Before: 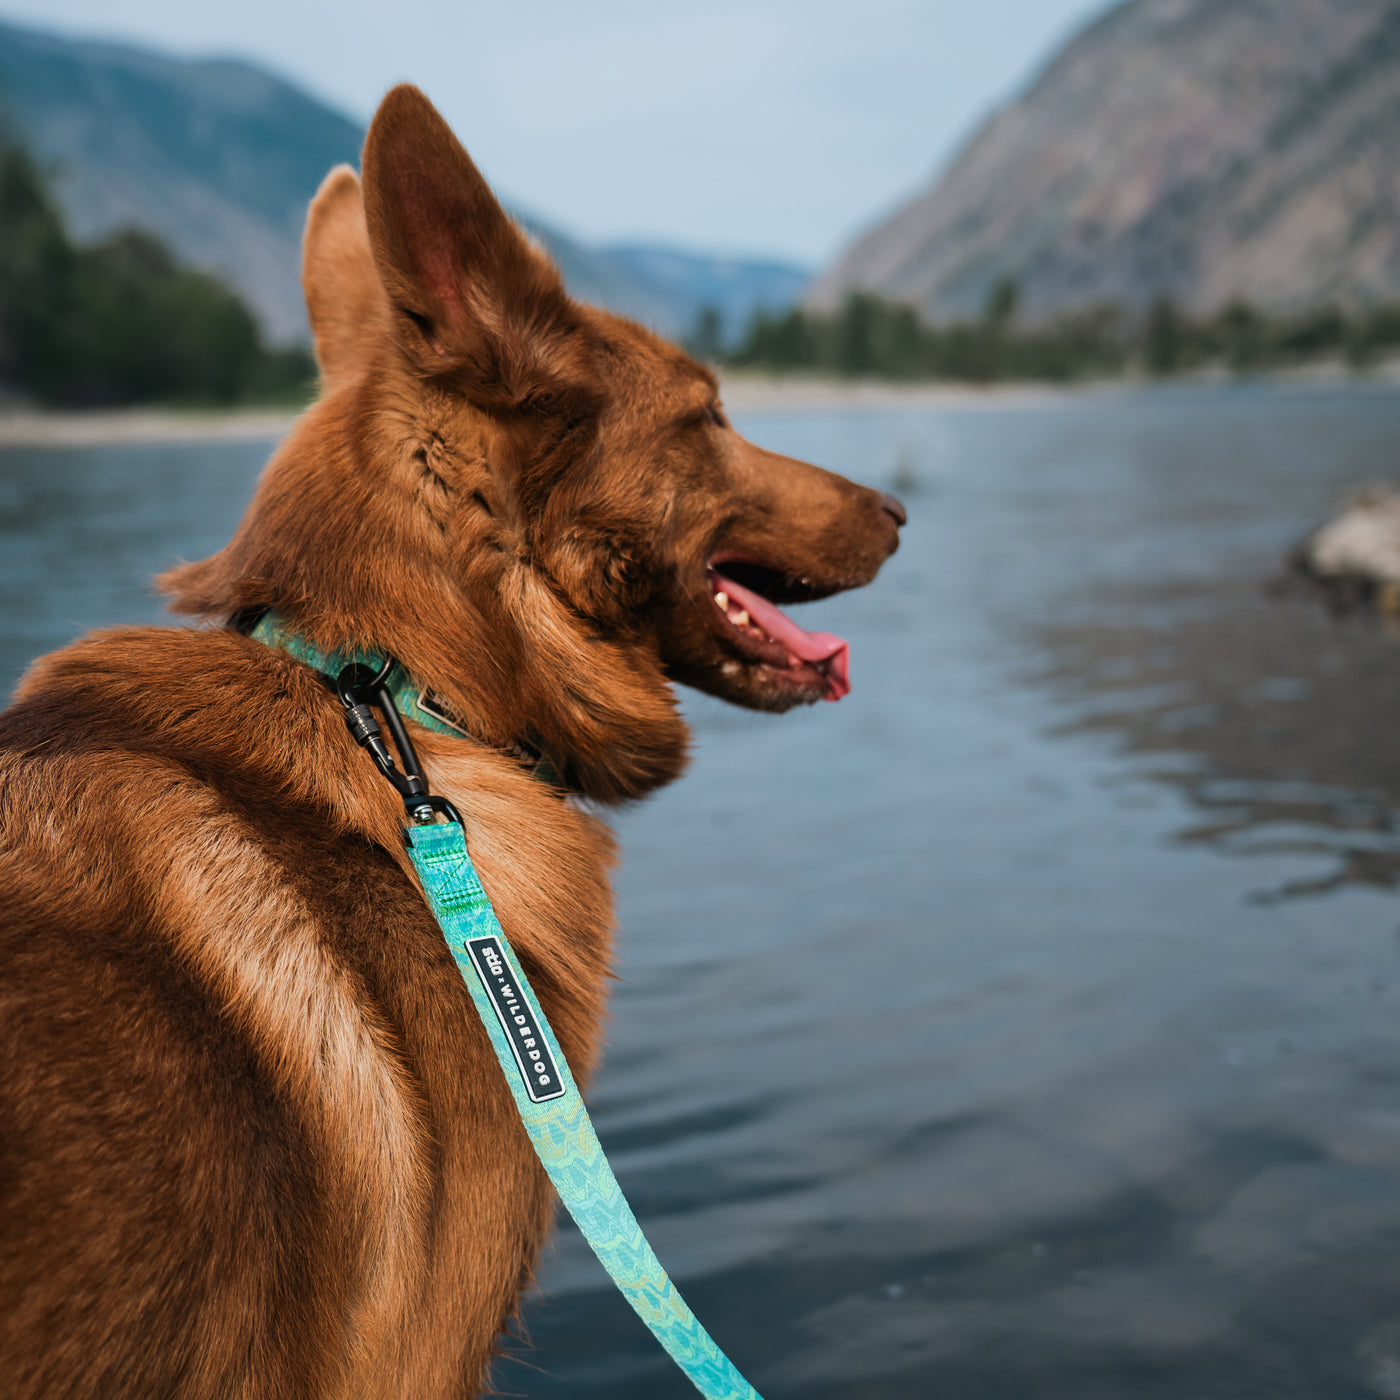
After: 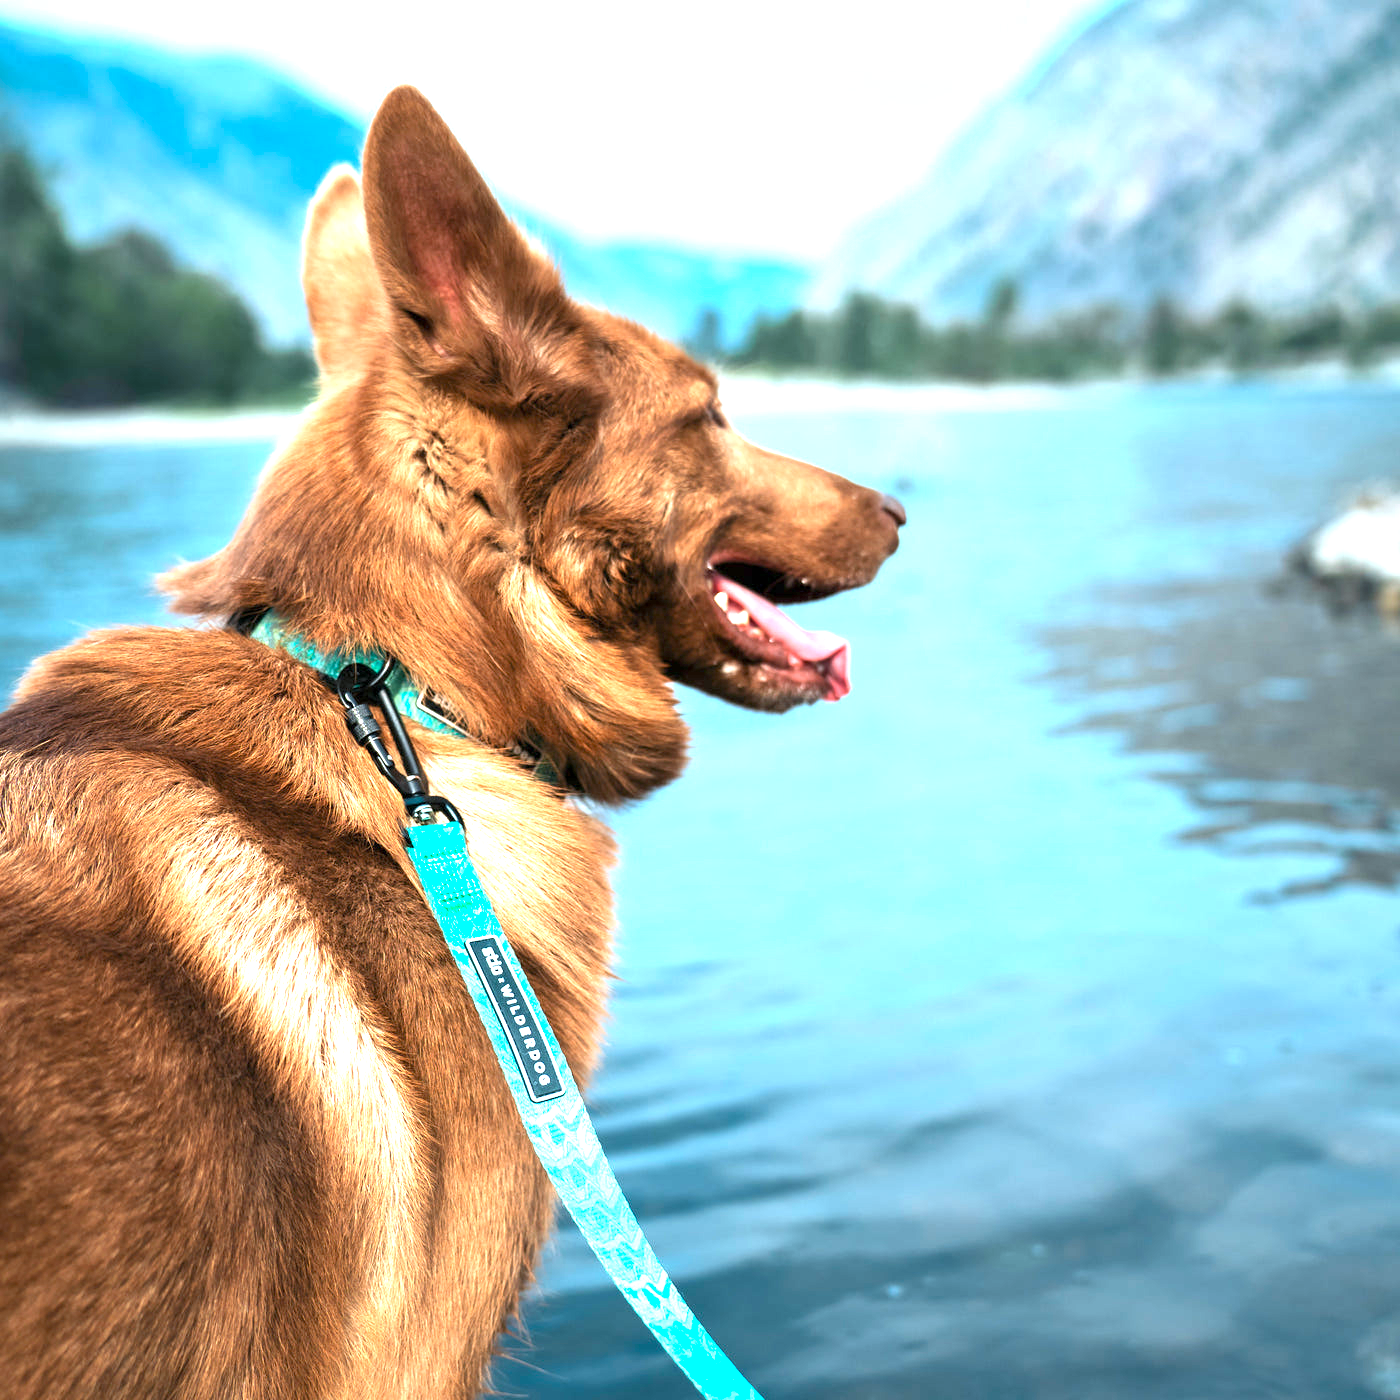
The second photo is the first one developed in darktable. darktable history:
exposure: black level correction 0.001, exposure 1.992 EV, compensate highlight preservation false
color correction: highlights a* -11.85, highlights b* -15.18
